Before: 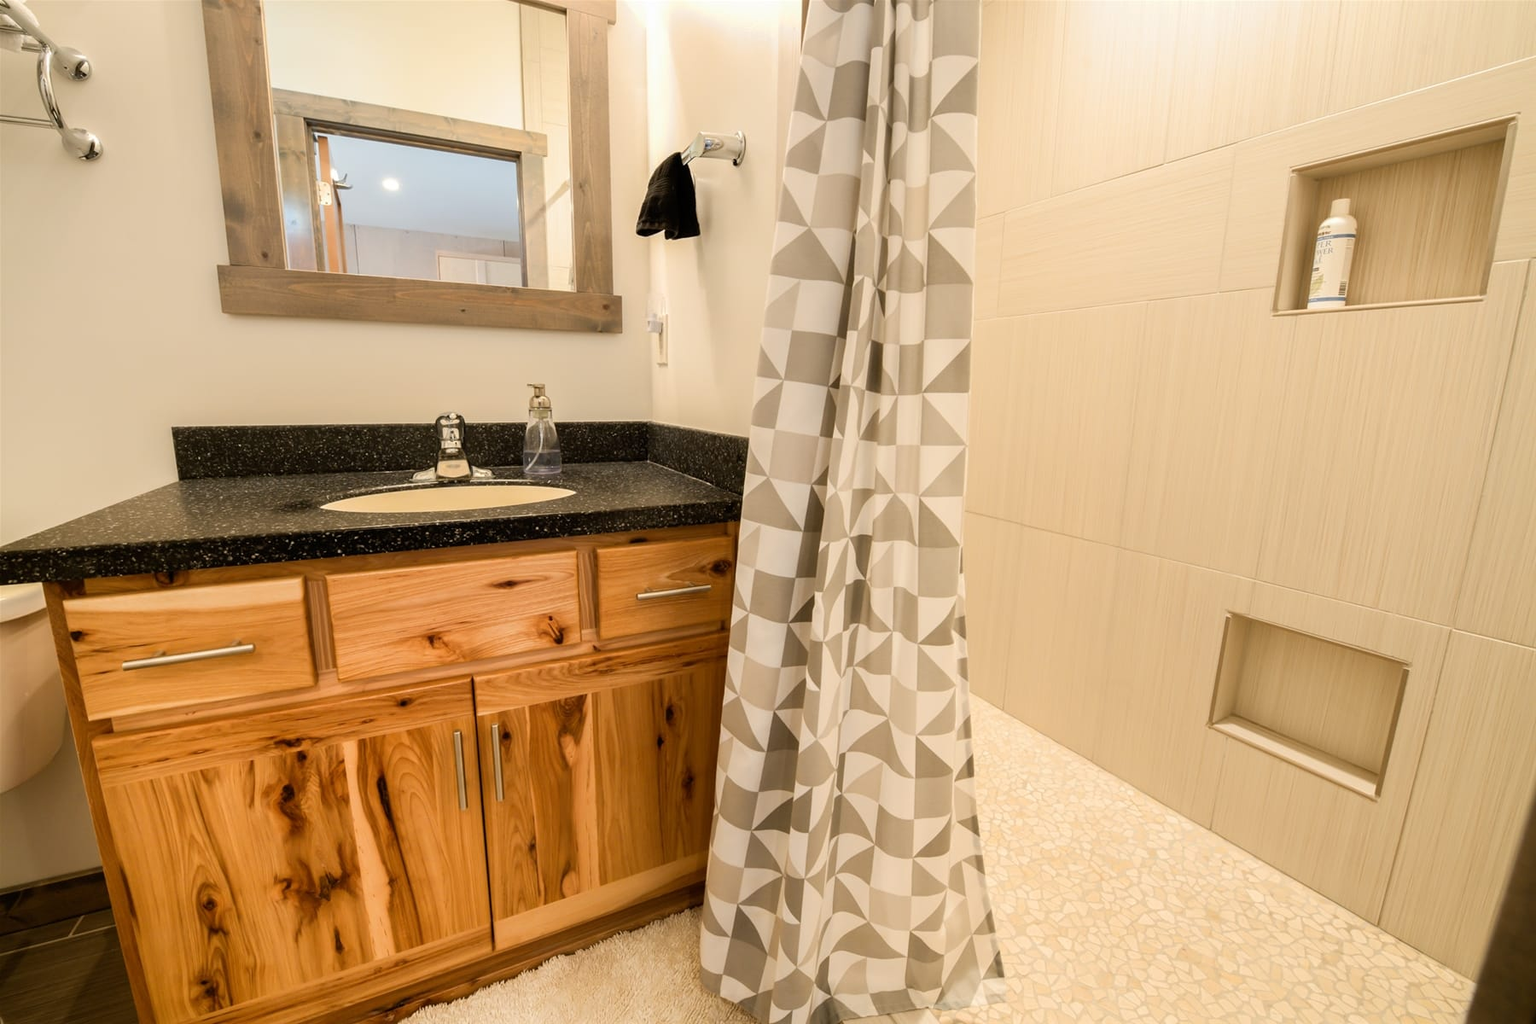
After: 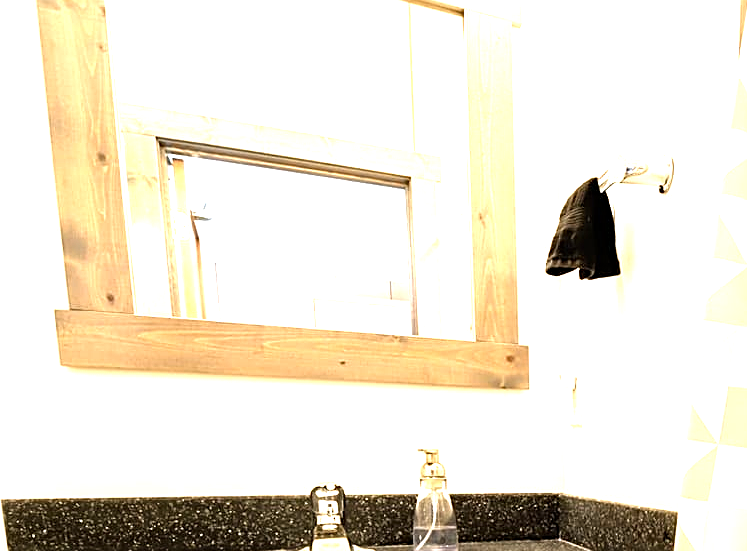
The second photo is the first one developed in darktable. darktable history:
exposure: exposure 1.156 EV, compensate highlight preservation false
haze removal: strength 0.1, compatibility mode true, adaptive false
tone equalizer: -8 EV -0.763 EV, -7 EV -0.697 EV, -6 EV -0.607 EV, -5 EV -0.412 EV, -3 EV 0.387 EV, -2 EV 0.6 EV, -1 EV 0.698 EV, +0 EV 0.762 EV
sharpen: on, module defaults
crop and rotate: left 11.129%, top 0.104%, right 47.349%, bottom 53.943%
